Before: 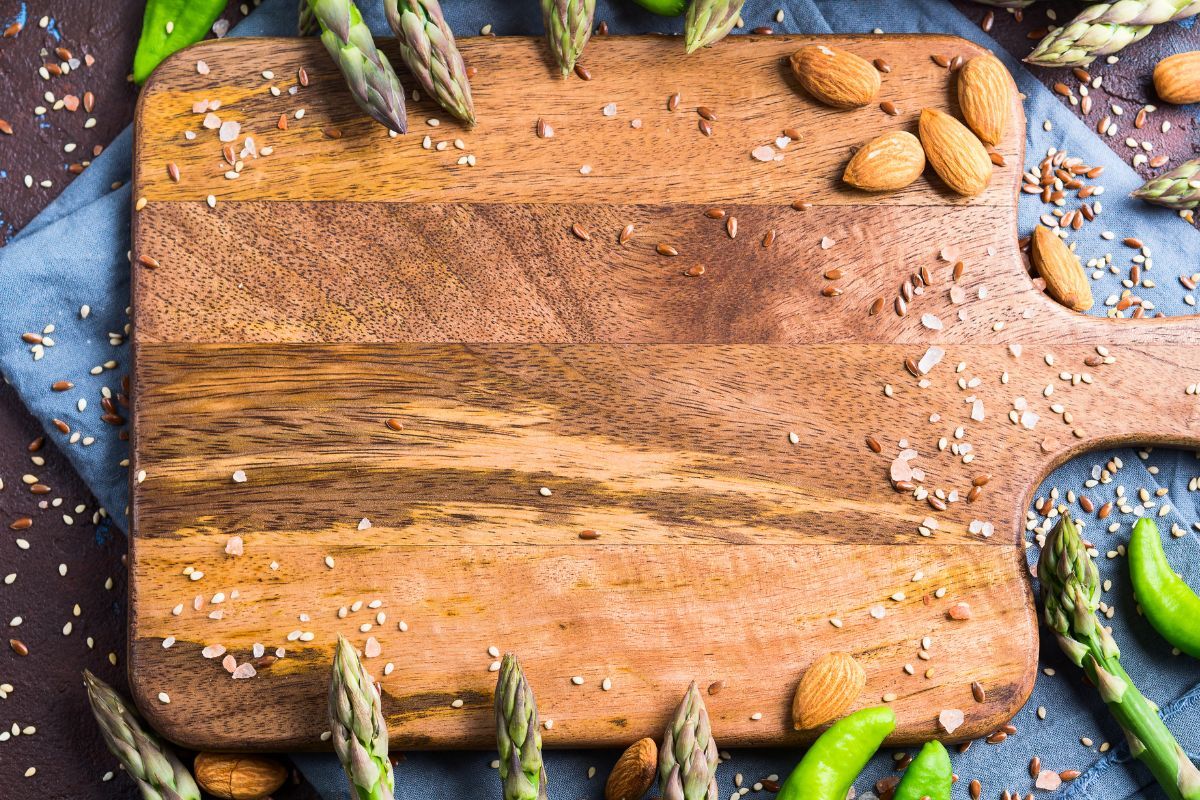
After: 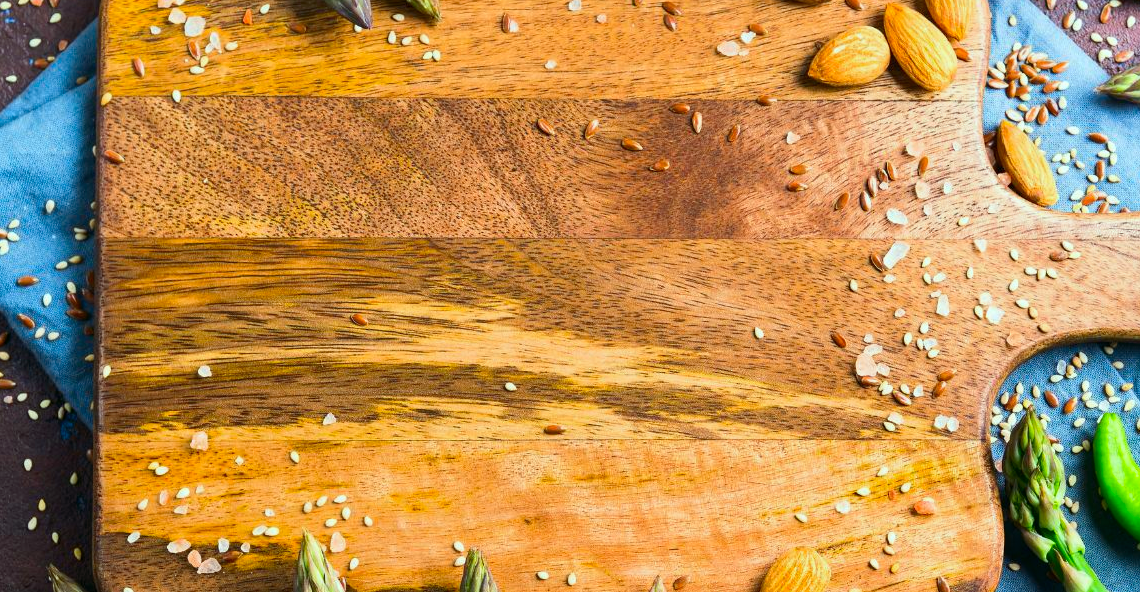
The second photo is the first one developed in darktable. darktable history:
color correction: highlights a* -7.33, highlights b* 1.26, shadows a* -3.55, saturation 1.4
crop and rotate: left 2.991%, top 13.302%, right 1.981%, bottom 12.636%
